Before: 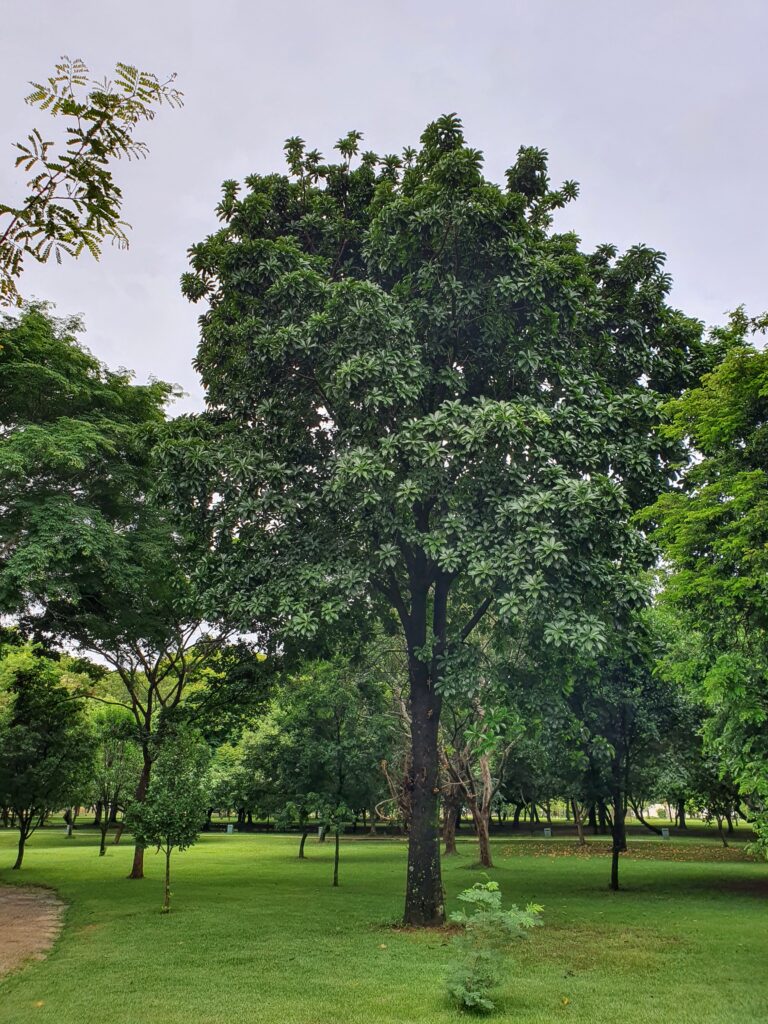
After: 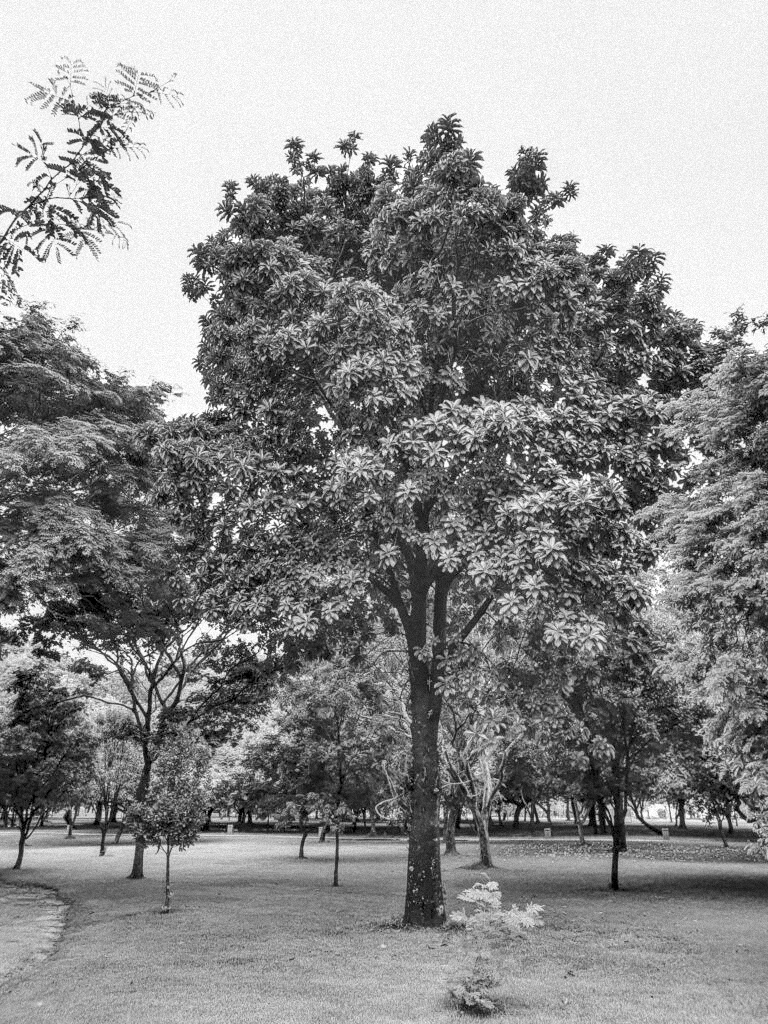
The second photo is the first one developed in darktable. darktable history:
local contrast: detail 130%
shadows and highlights: shadows 43.06, highlights 6.94
tone equalizer: -8 EV -0.001 EV, -7 EV 0.001 EV, -6 EV -0.002 EV, -5 EV -0.003 EV, -4 EV -0.062 EV, -3 EV -0.222 EV, -2 EV -0.267 EV, -1 EV 0.105 EV, +0 EV 0.303 EV
color contrast: green-magenta contrast 1.12, blue-yellow contrast 1.95, unbound 0
exposure: black level correction 0.002, compensate highlight preservation false
grain: mid-tones bias 0%
base curve: curves: ch0 [(0, 0) (0.025, 0.046) (0.112, 0.277) (0.467, 0.74) (0.814, 0.929) (1, 0.942)]
monochrome: on, module defaults
